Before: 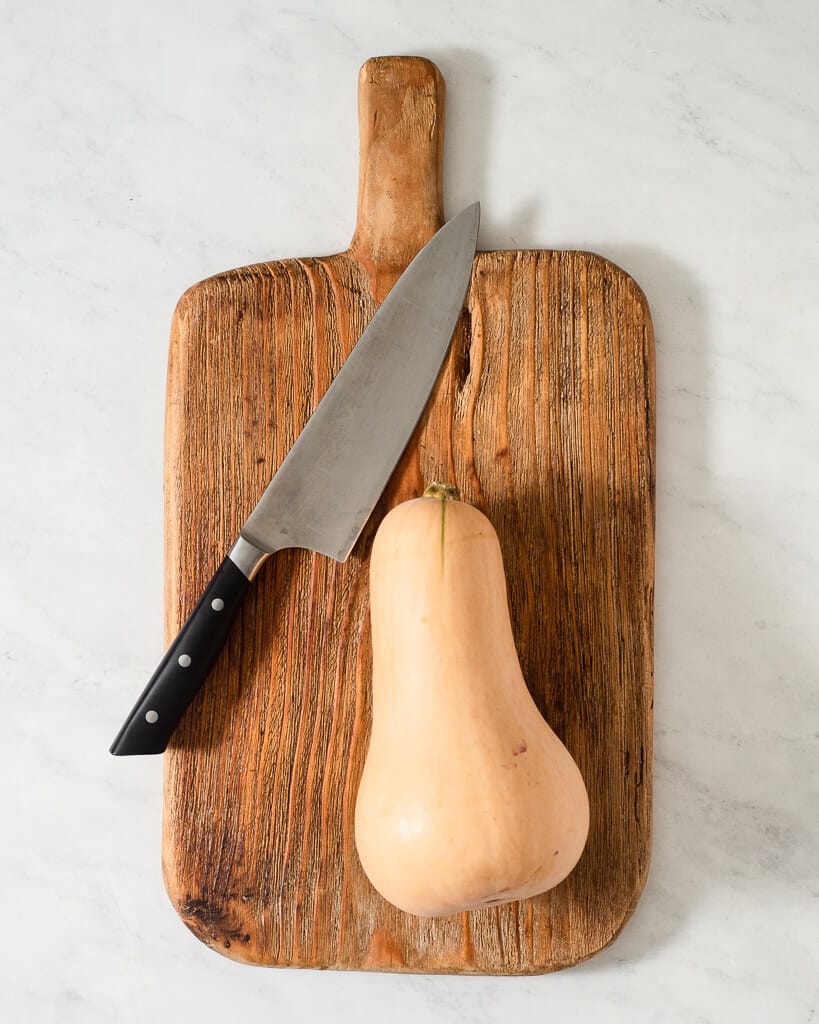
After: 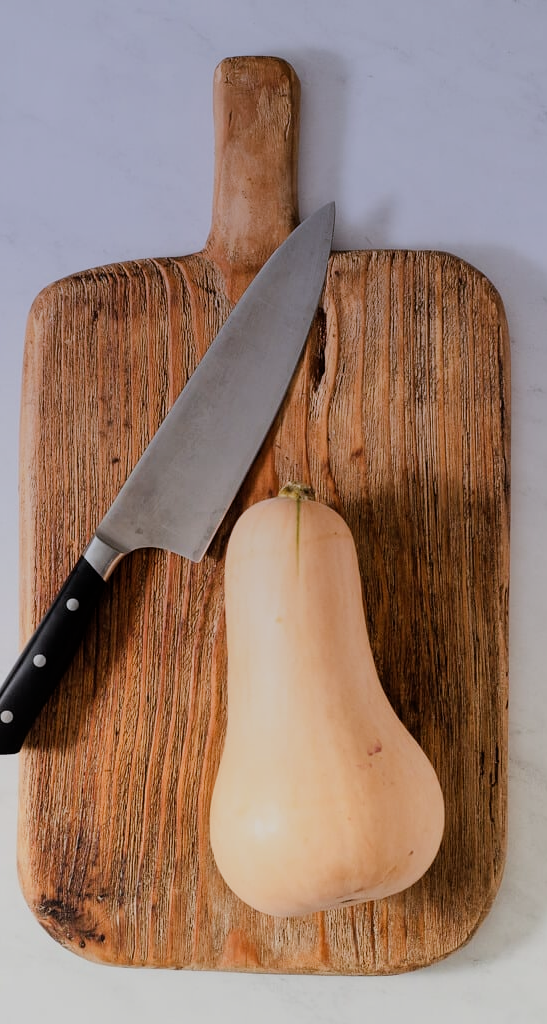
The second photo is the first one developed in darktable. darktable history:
filmic rgb: black relative exposure -7.65 EV, white relative exposure 4.56 EV, hardness 3.61
graduated density: hue 238.83°, saturation 50%
crop and rotate: left 17.732%, right 15.423%
